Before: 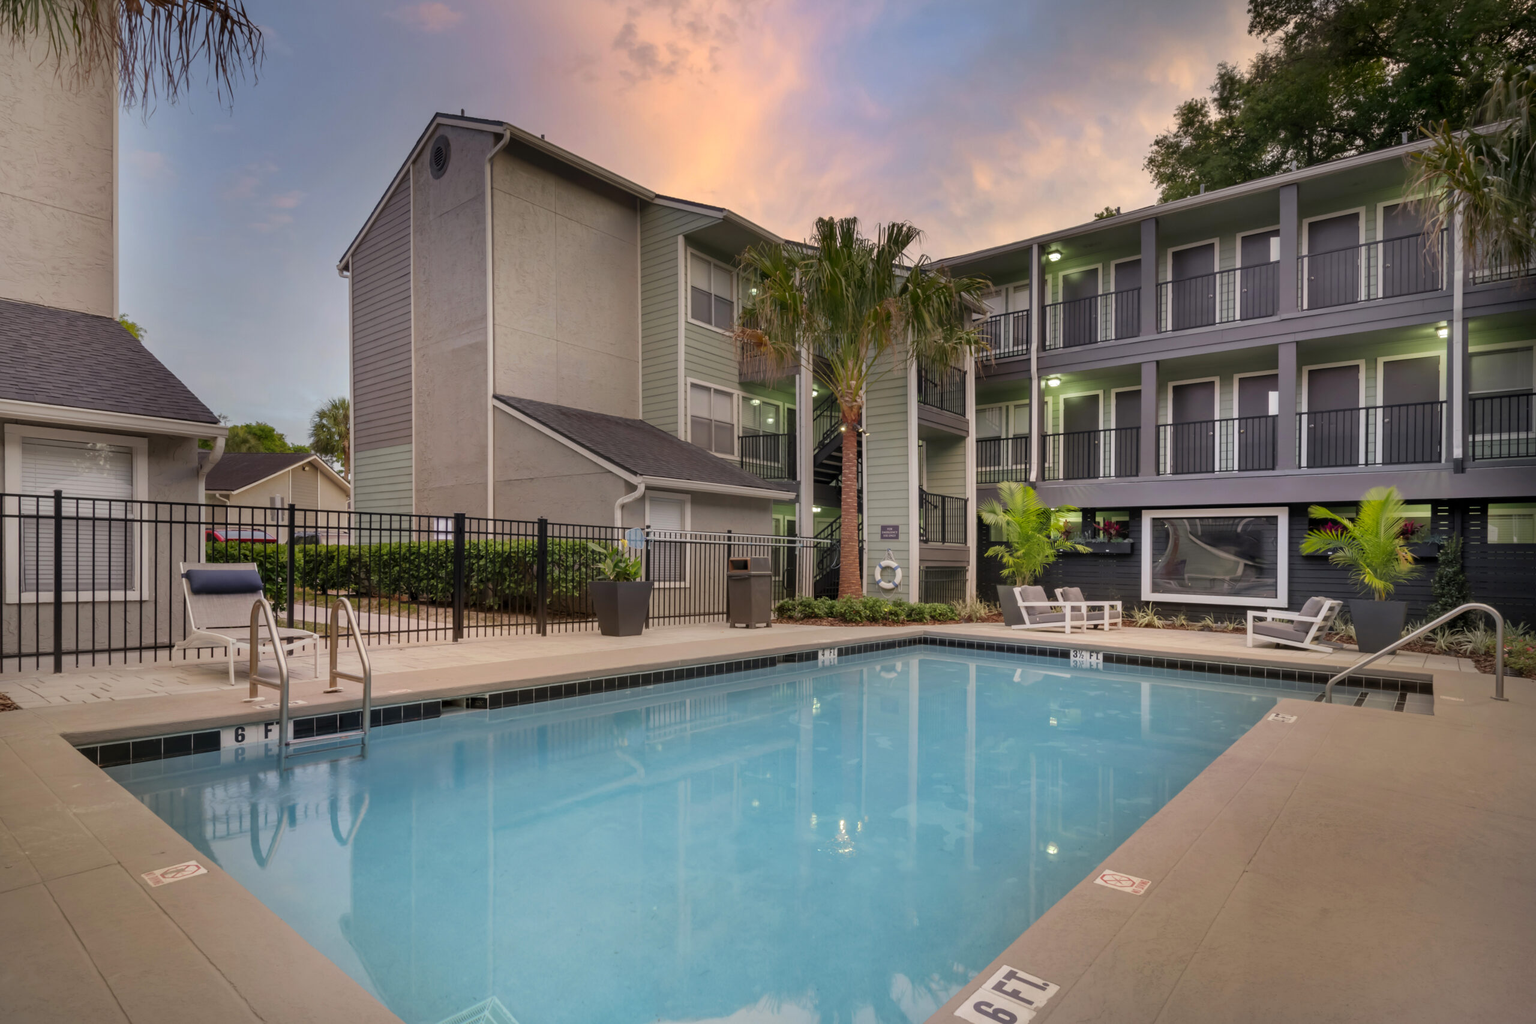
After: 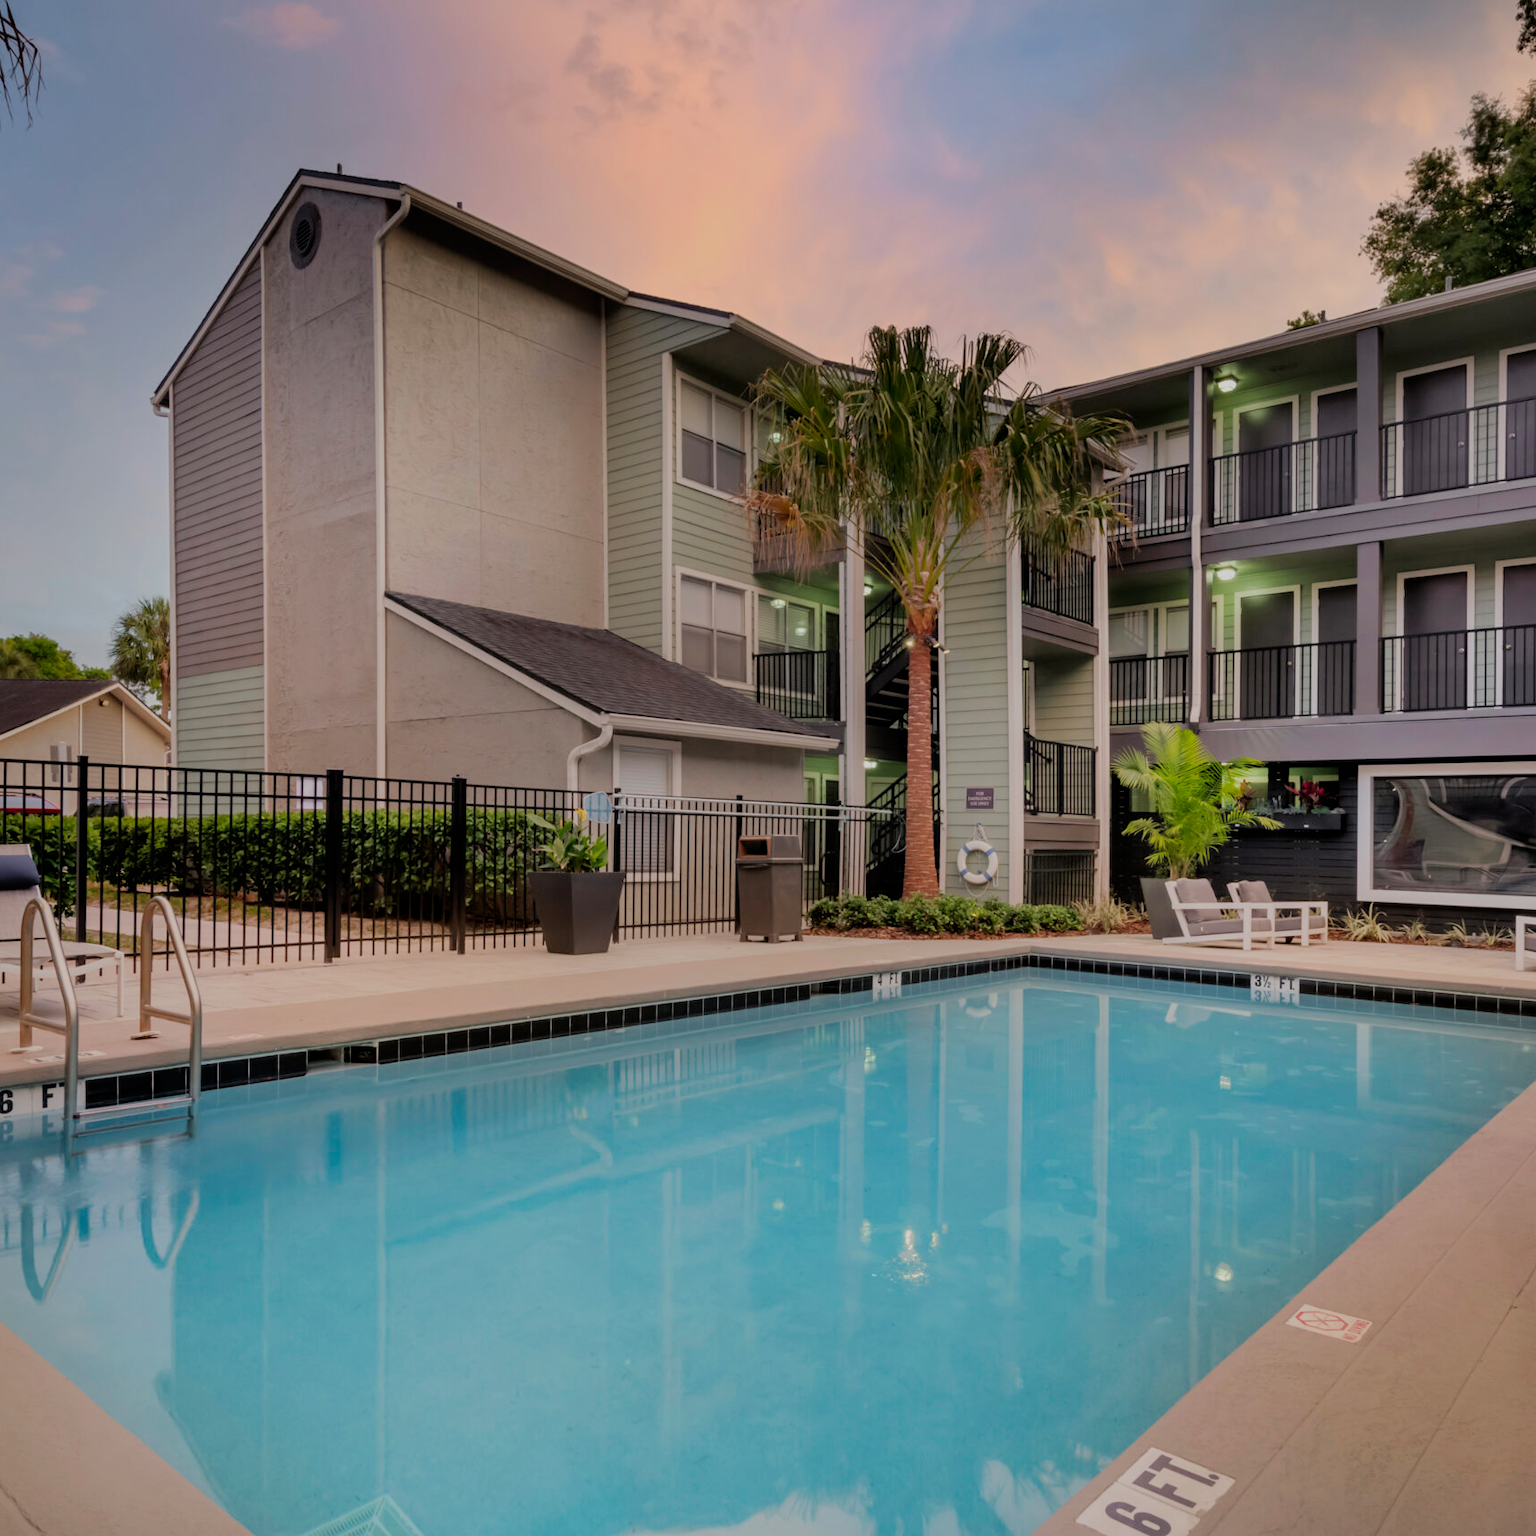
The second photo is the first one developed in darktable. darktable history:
crop: left 15.409%, right 17.908%
filmic rgb: black relative exposure -7.16 EV, white relative exposure 5.38 EV, threshold 3.06 EV, hardness 3.02, enable highlight reconstruction true
